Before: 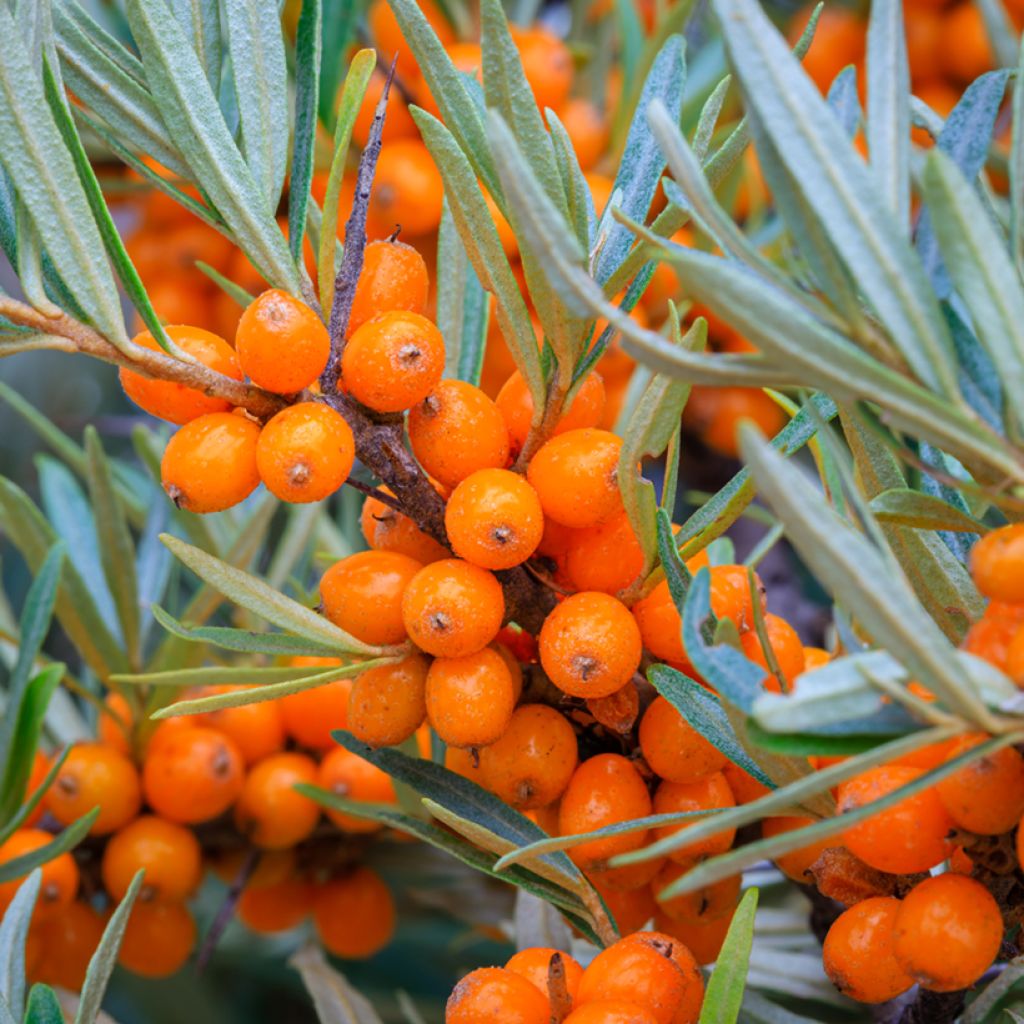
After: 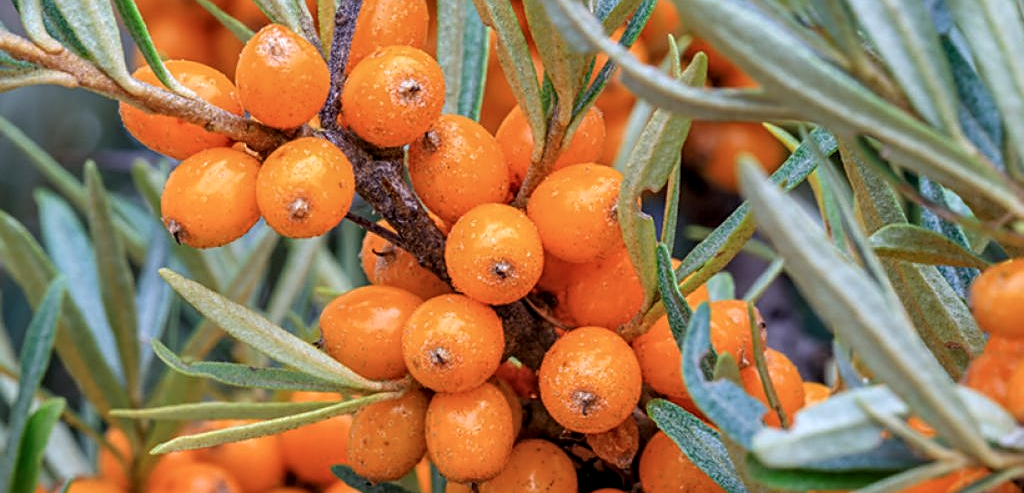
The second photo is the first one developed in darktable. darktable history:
local contrast: highlights 61%, detail 143%, midtone range 0.428
sharpen: on, module defaults
contrast brightness saturation: saturation -0.169
crop and rotate: top 25.897%, bottom 25.902%
shadows and highlights: shadows 47.77, highlights -42.68, highlights color adjustment 0.639%, soften with gaussian
